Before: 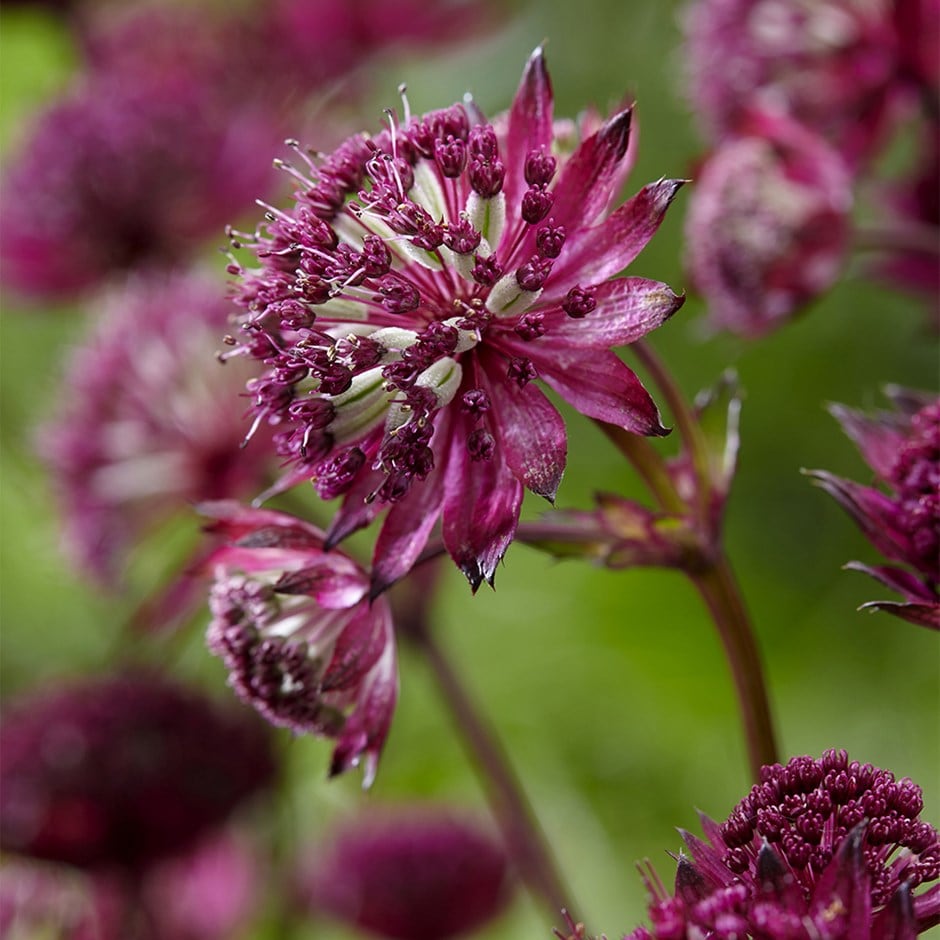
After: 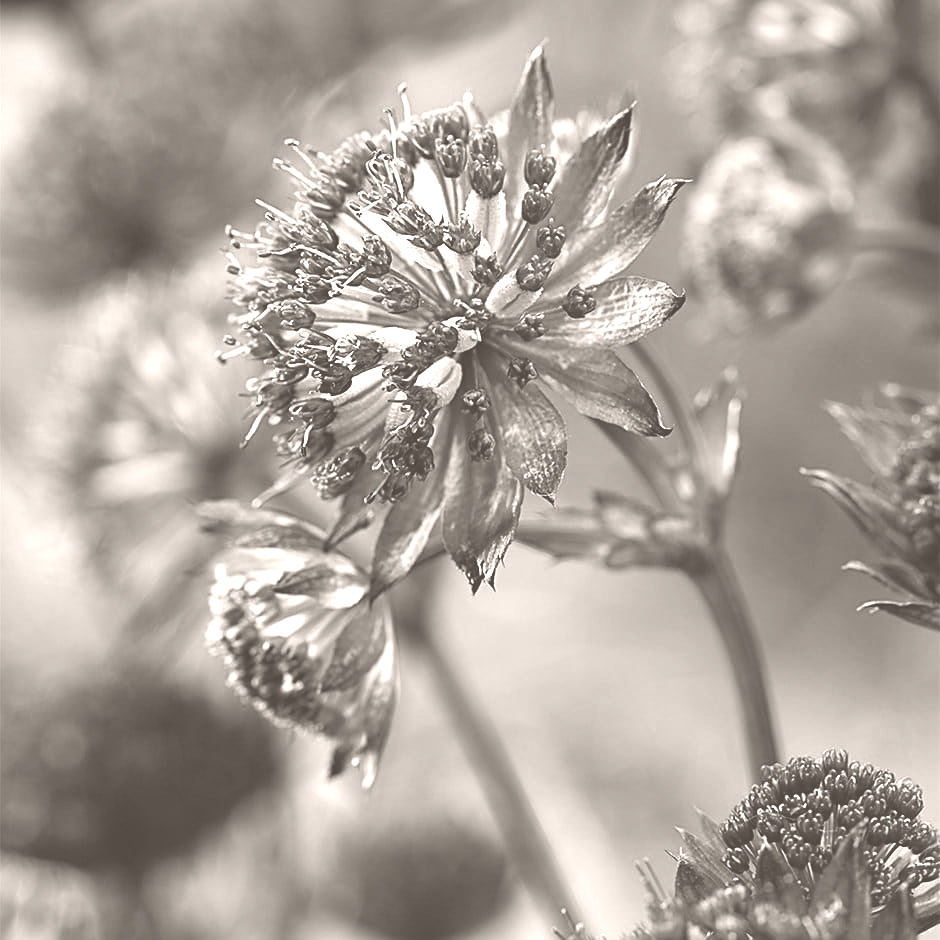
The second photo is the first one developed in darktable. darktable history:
colorize: hue 34.49°, saturation 35.33%, source mix 100%, lightness 55%, version 1
sharpen: on, module defaults
contrast brightness saturation: contrast 0.11, saturation -0.17
